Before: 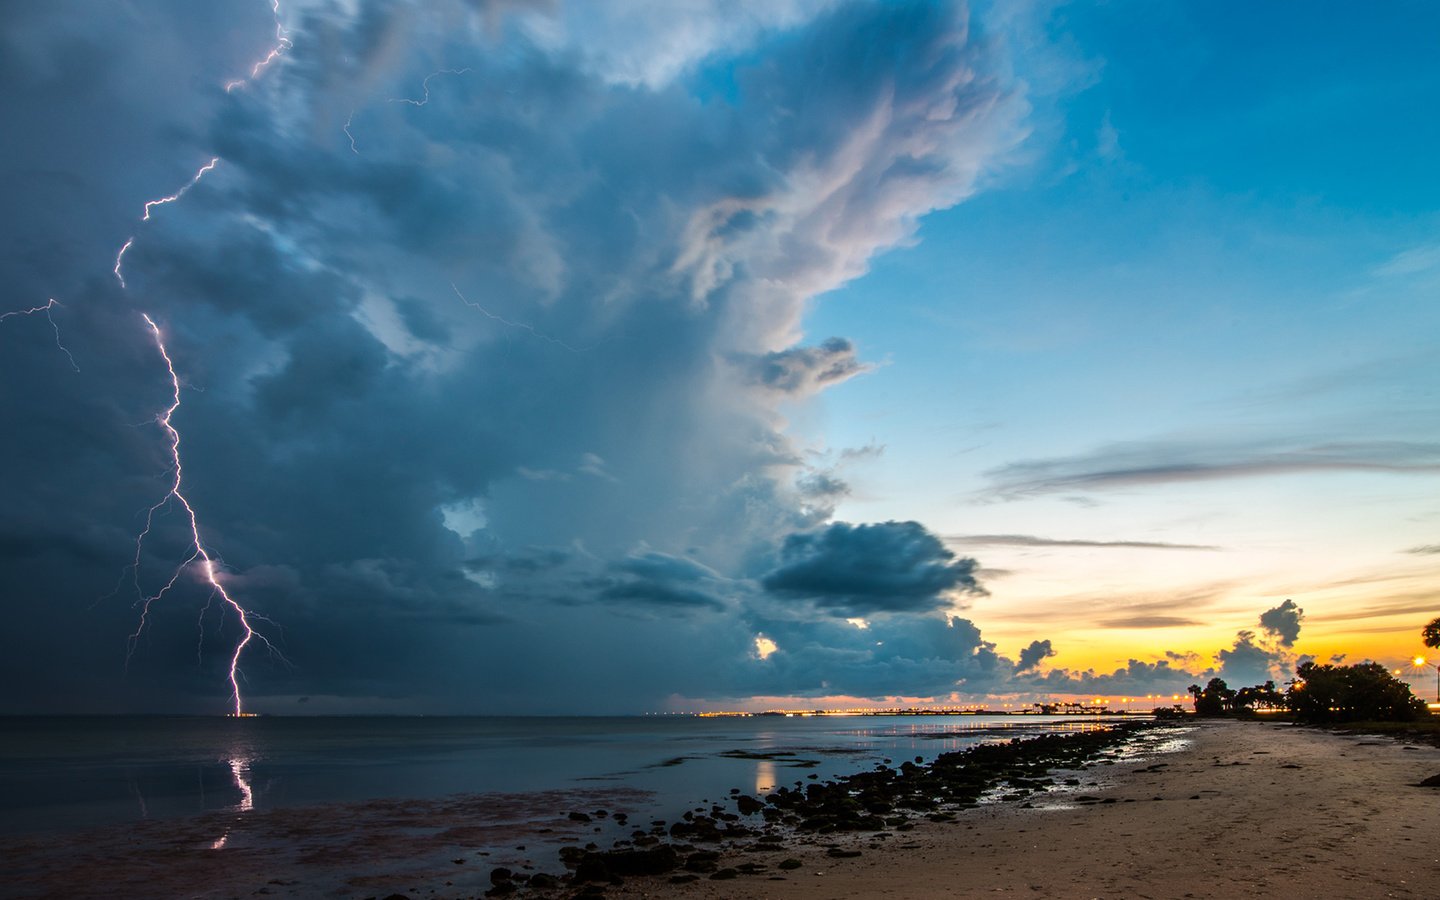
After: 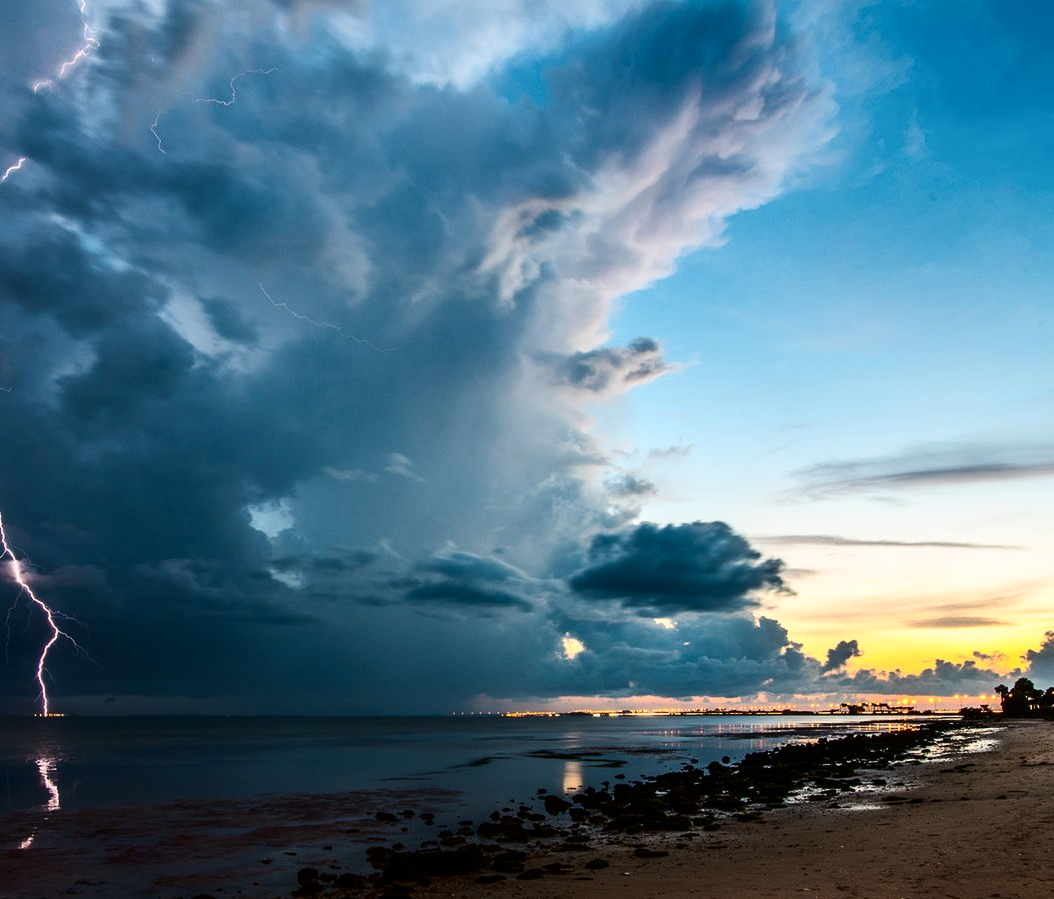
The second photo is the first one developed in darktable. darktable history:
contrast brightness saturation: contrast 0.28
crop: left 13.443%, right 13.31%
